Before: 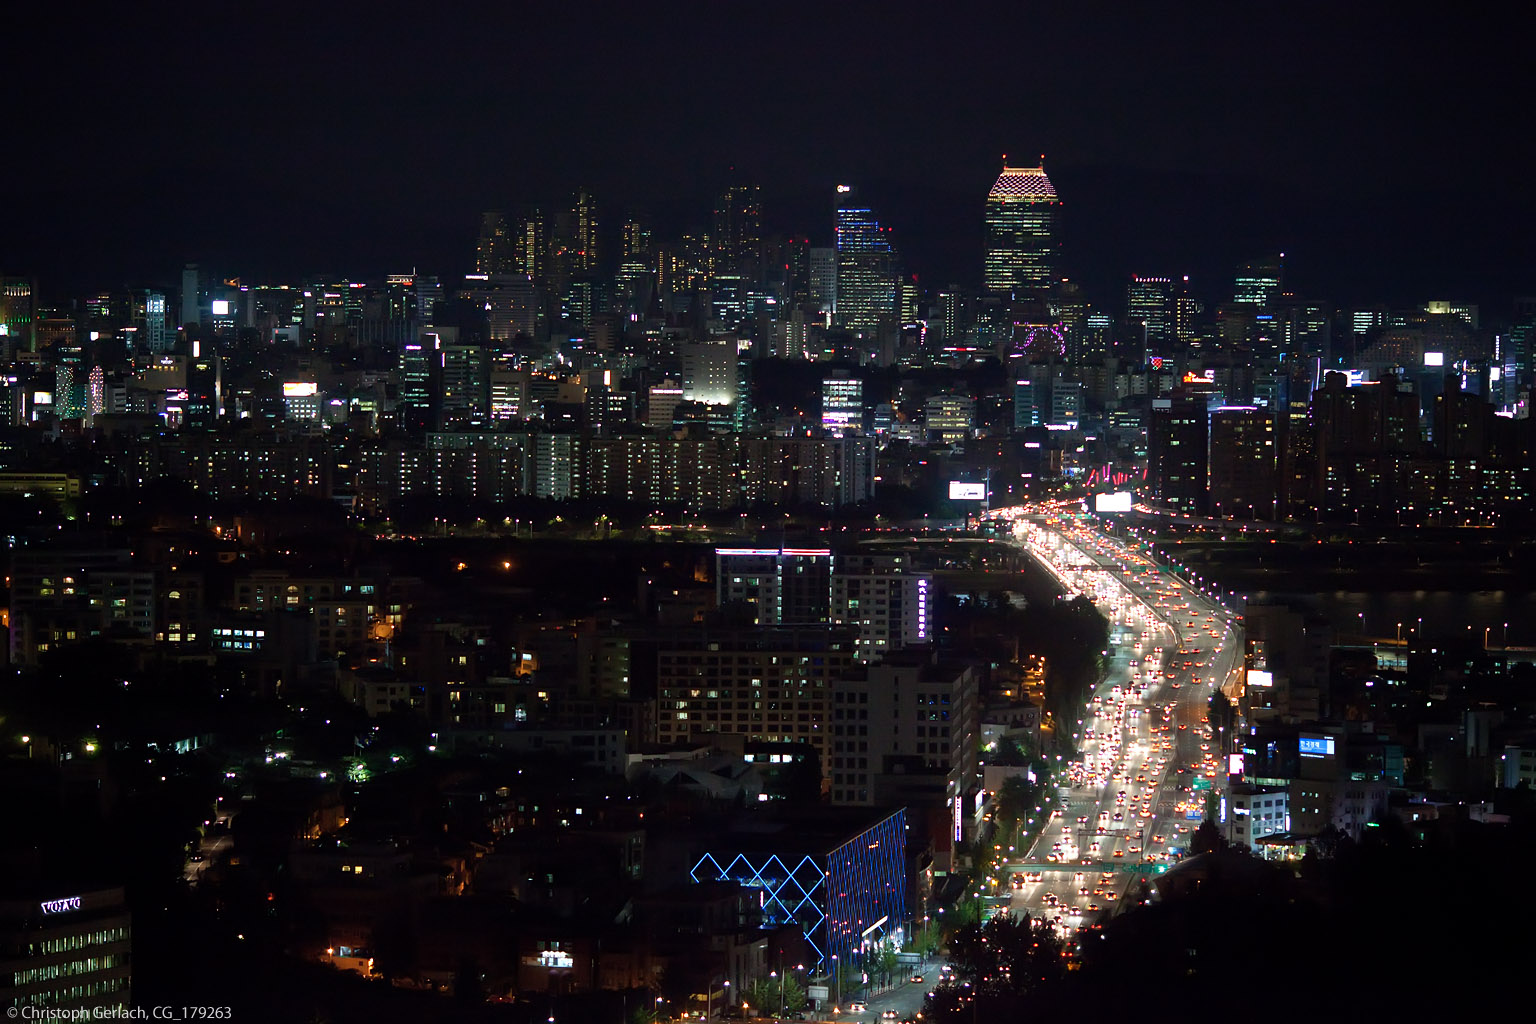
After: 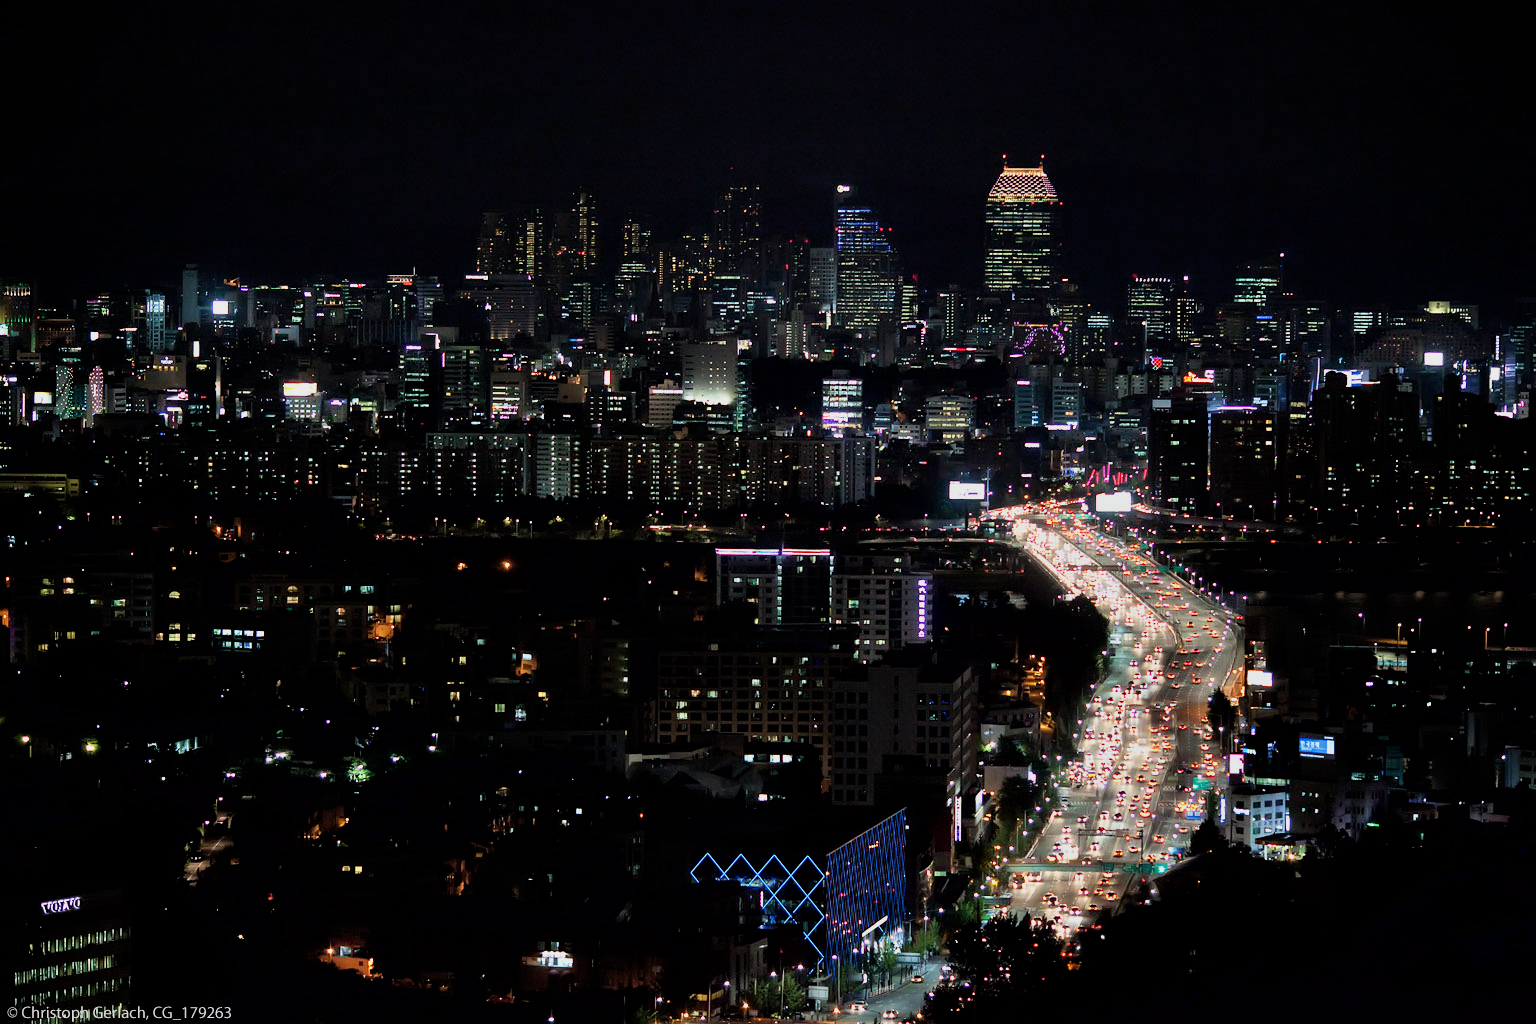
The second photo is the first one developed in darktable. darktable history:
contrast equalizer: y [[0.6 ×6], [0.55 ×6], [0 ×6], [0 ×6], [0 ×6]], mix 0.576
filmic rgb: black relative exposure -7.65 EV, white relative exposure 4.56 EV, hardness 3.61, color science v6 (2022), iterations of high-quality reconstruction 10
